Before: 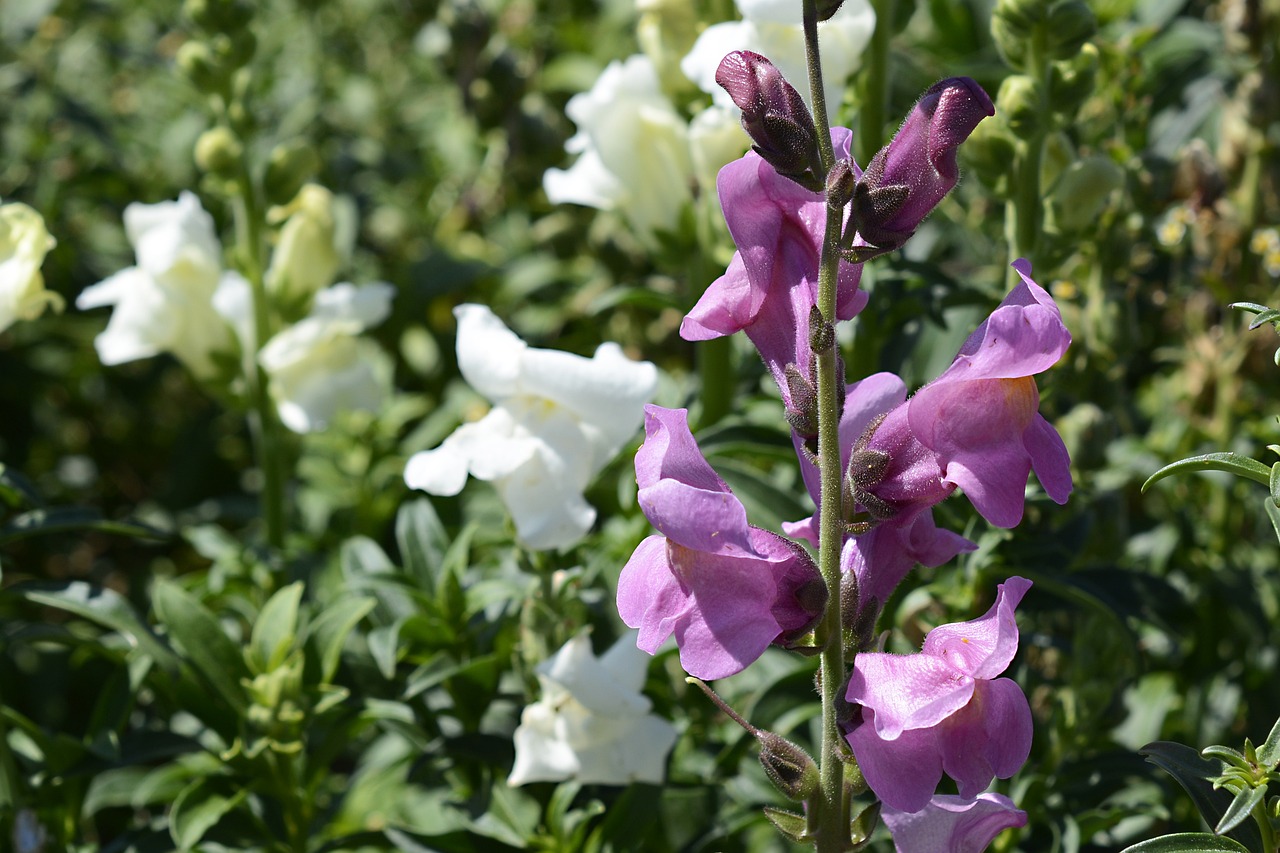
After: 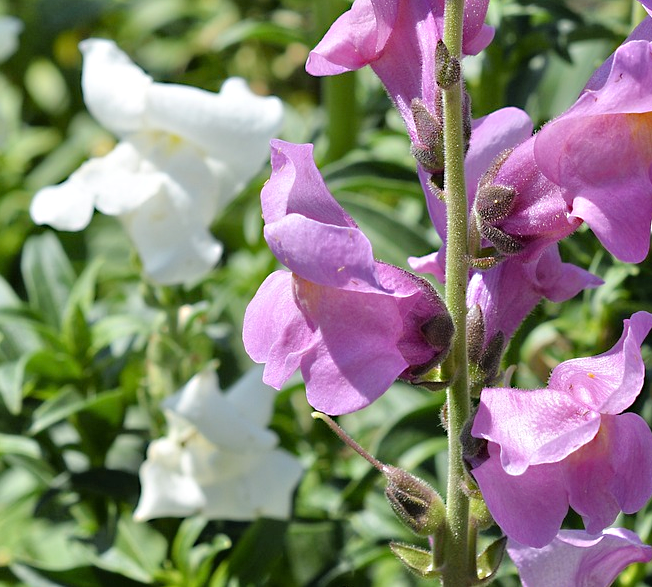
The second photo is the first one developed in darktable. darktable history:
tone equalizer: -7 EV 0.15 EV, -6 EV 0.6 EV, -5 EV 1.15 EV, -4 EV 1.33 EV, -3 EV 1.15 EV, -2 EV 0.6 EV, -1 EV 0.15 EV, mask exposure compensation -0.5 EV
crop and rotate: left 29.237%, top 31.152%, right 19.807%
